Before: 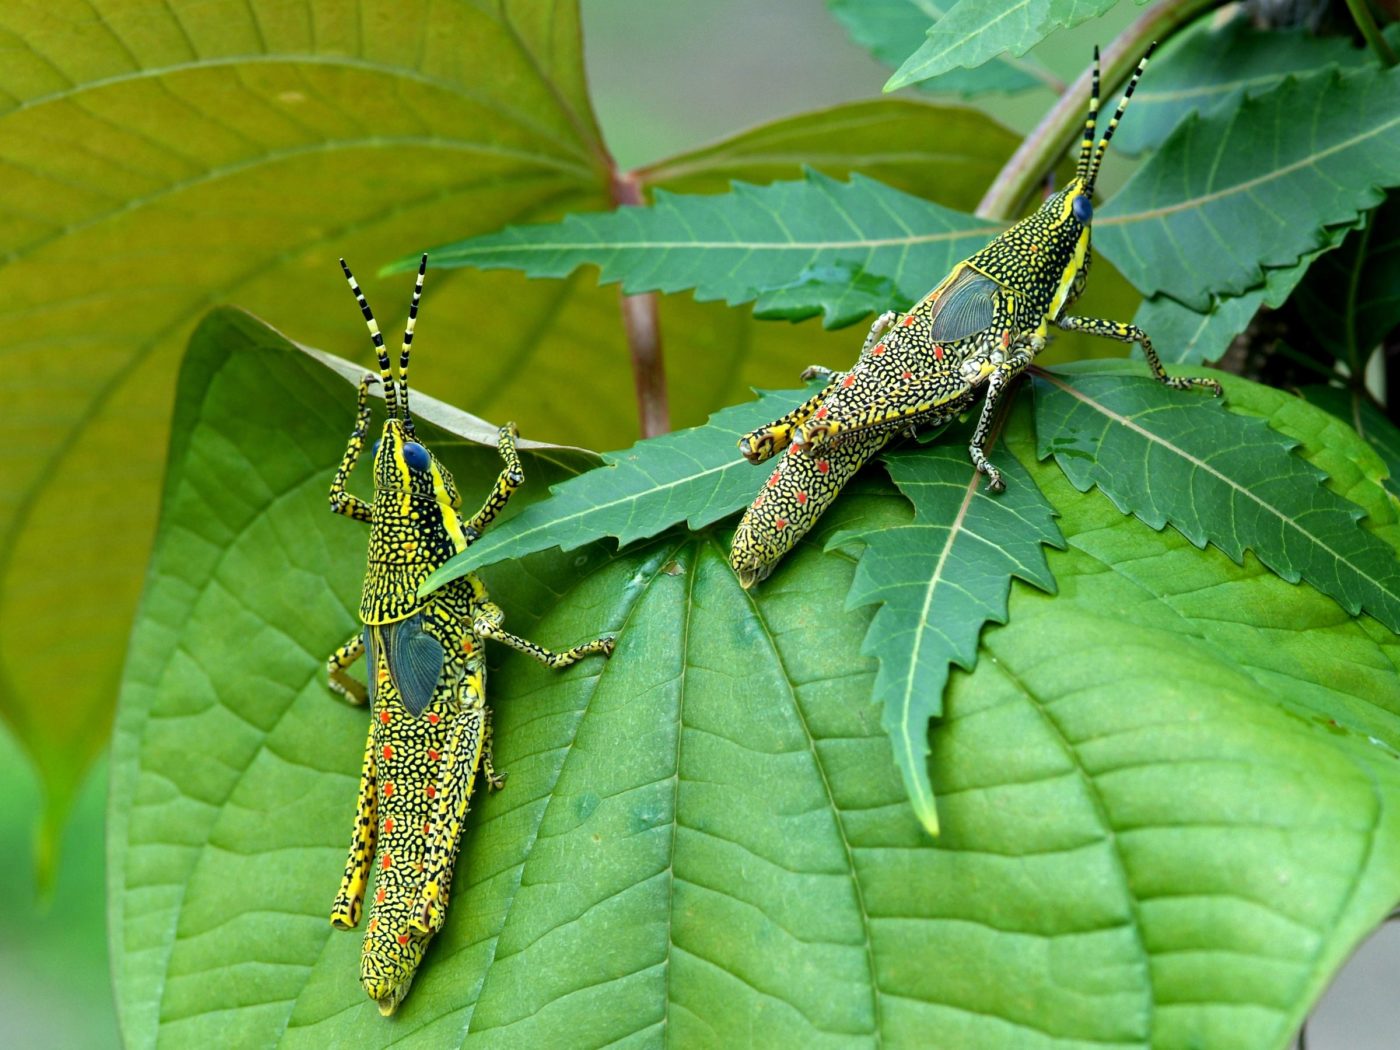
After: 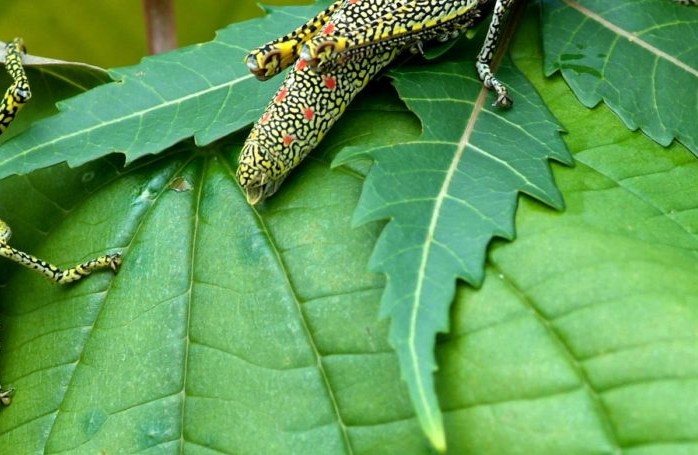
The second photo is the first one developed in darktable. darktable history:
crop: left 35.216%, top 36.628%, right 14.92%, bottom 19.971%
